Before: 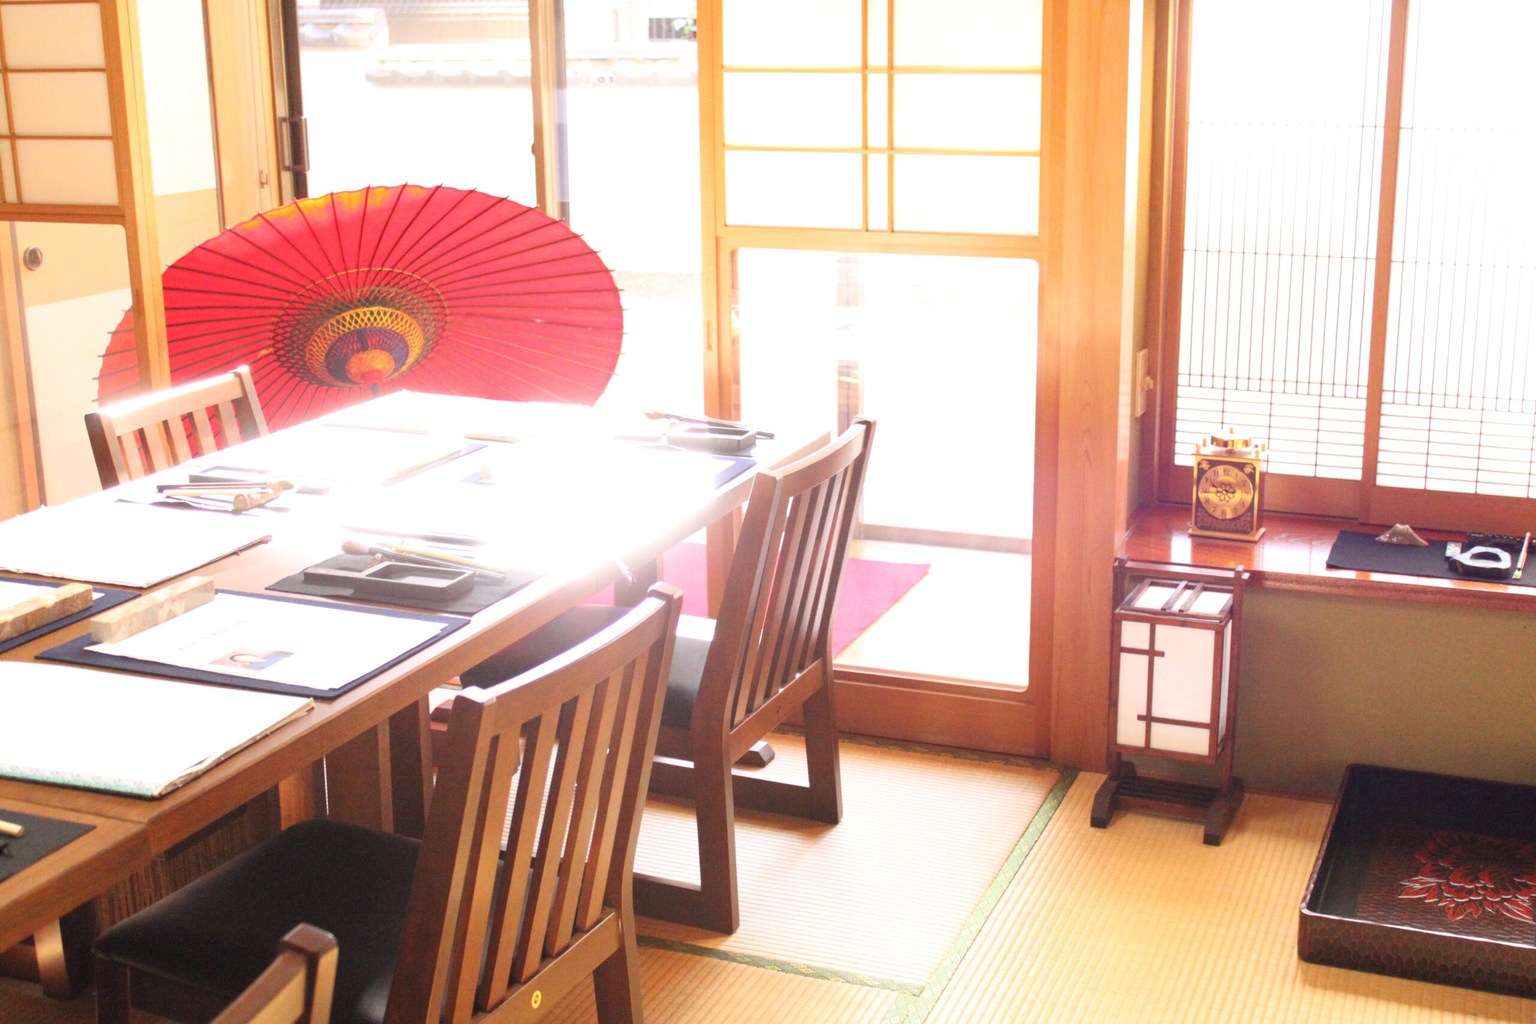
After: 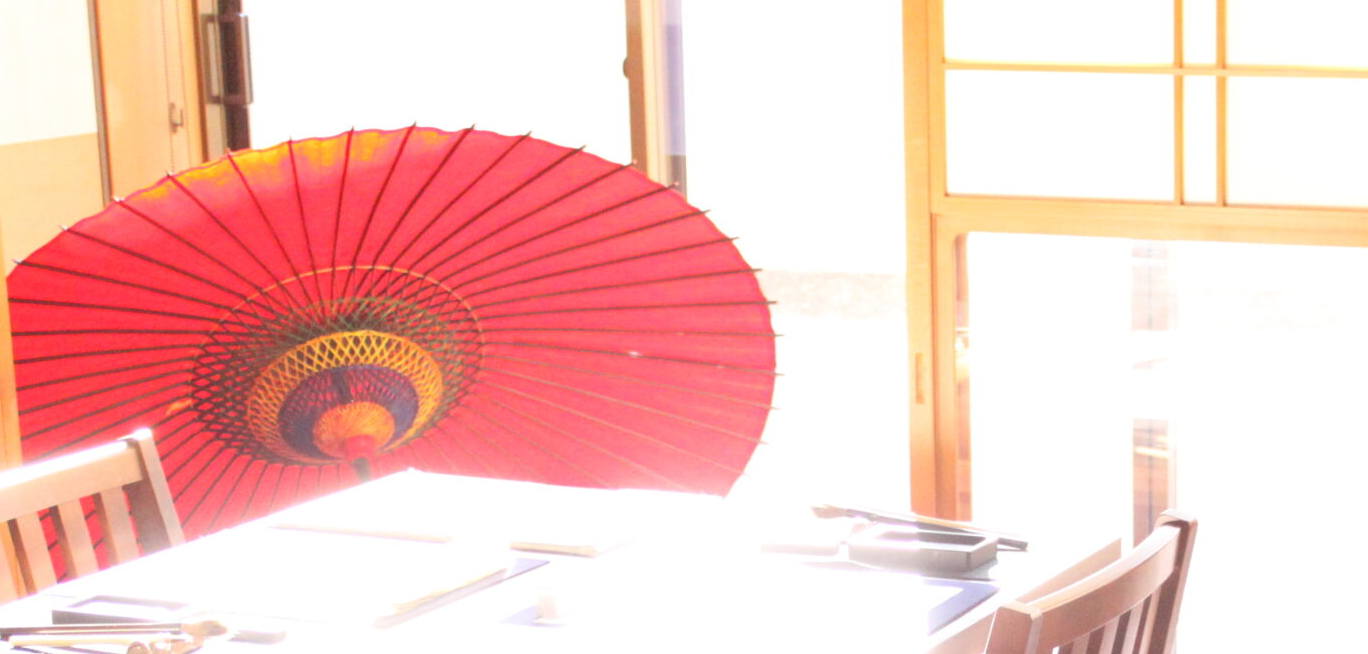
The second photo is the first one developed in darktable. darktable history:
crop: left 10.281%, top 10.623%, right 36.273%, bottom 51.045%
